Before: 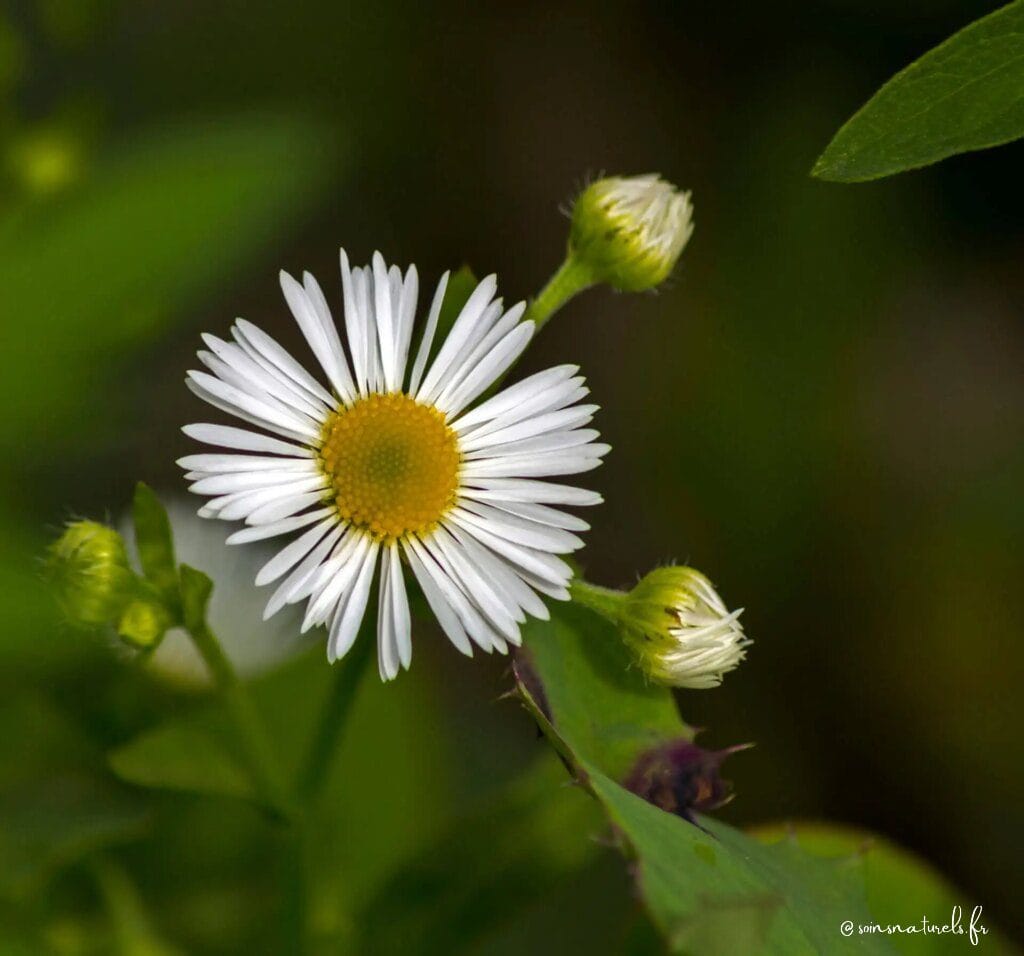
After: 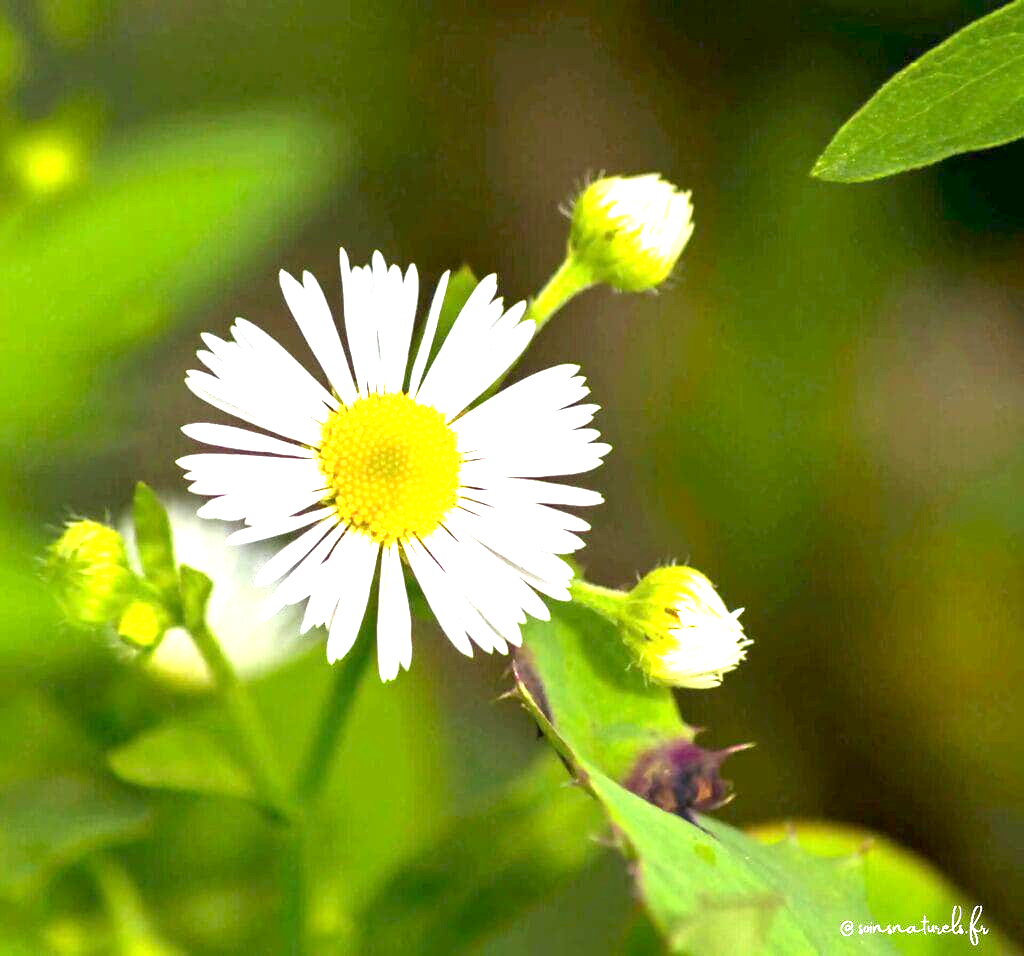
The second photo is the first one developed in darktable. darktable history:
exposure: black level correction 0.001, exposure 2.536 EV, compensate highlight preservation false
